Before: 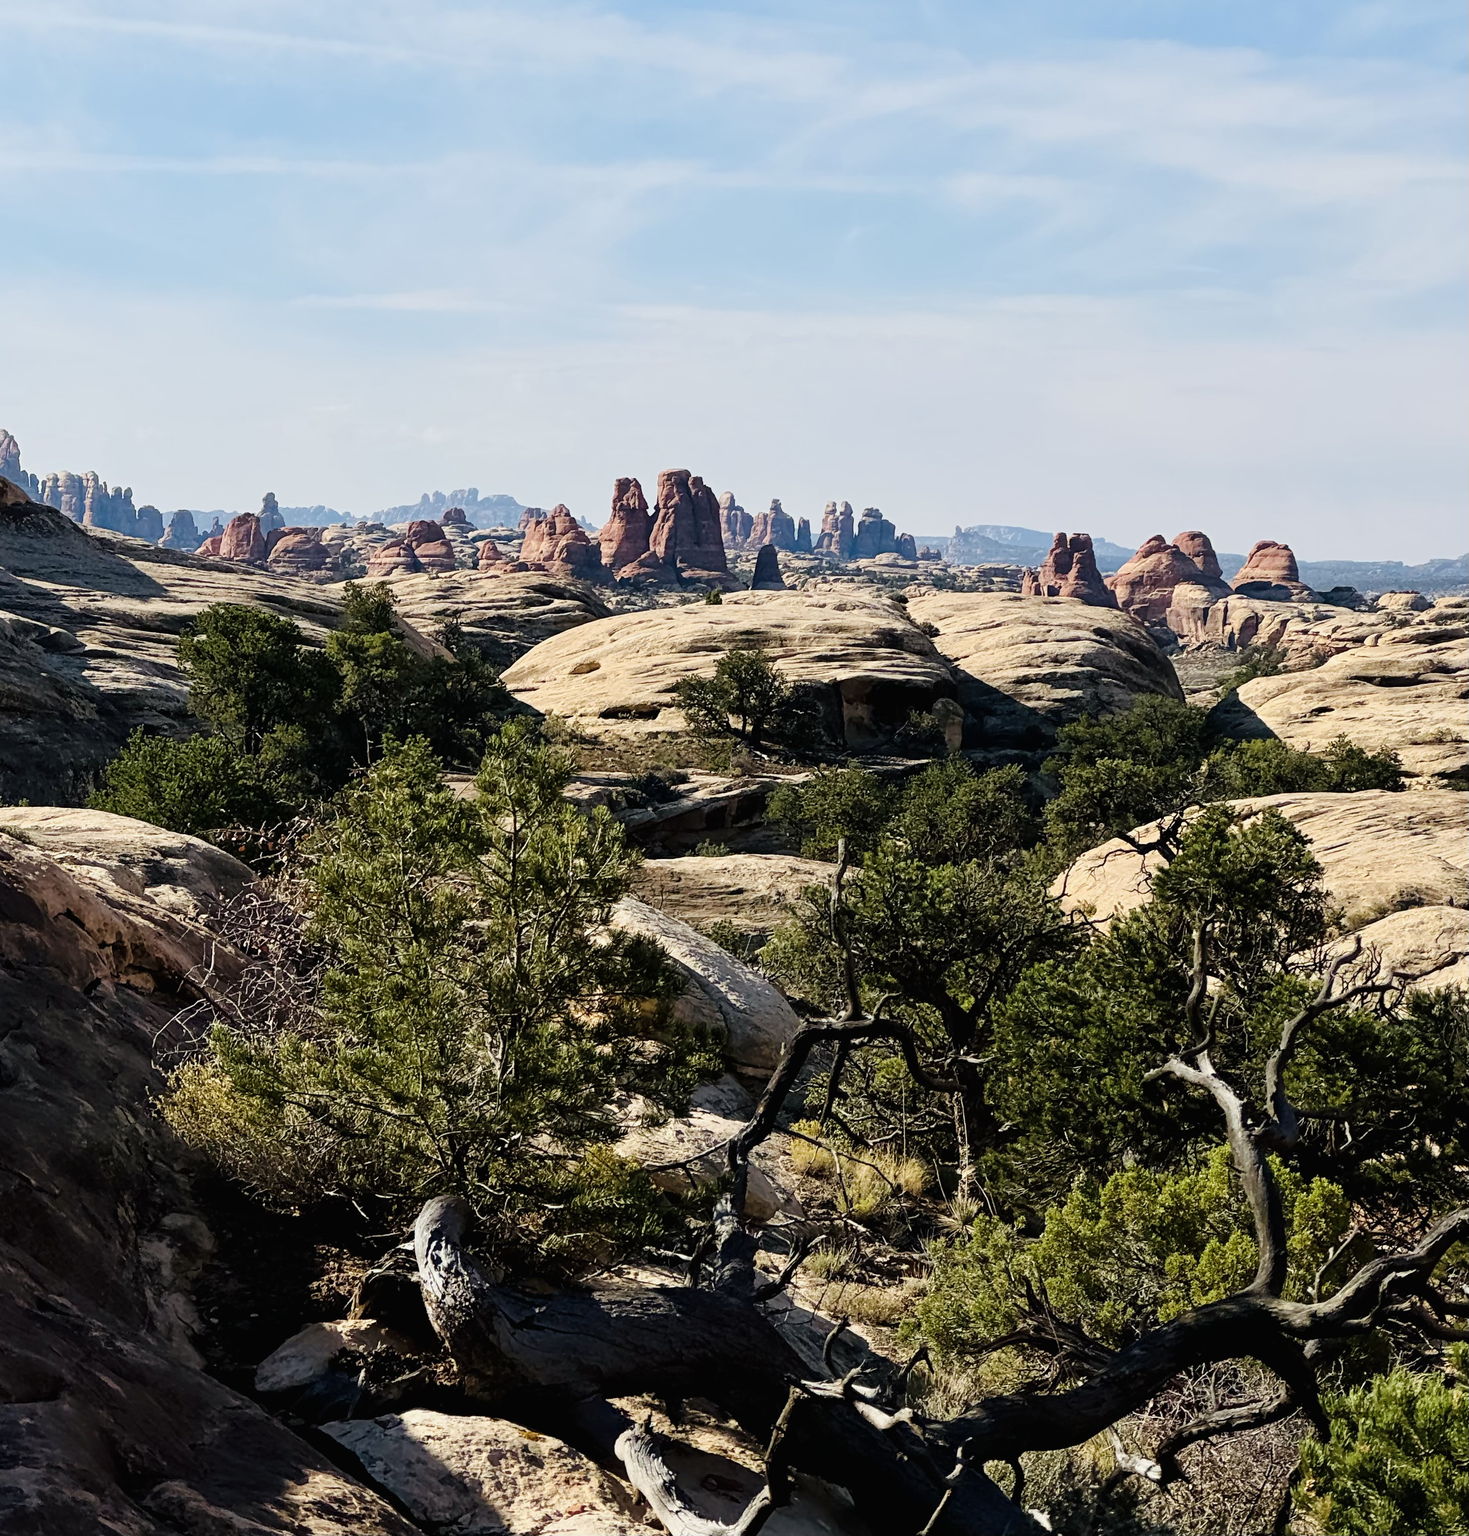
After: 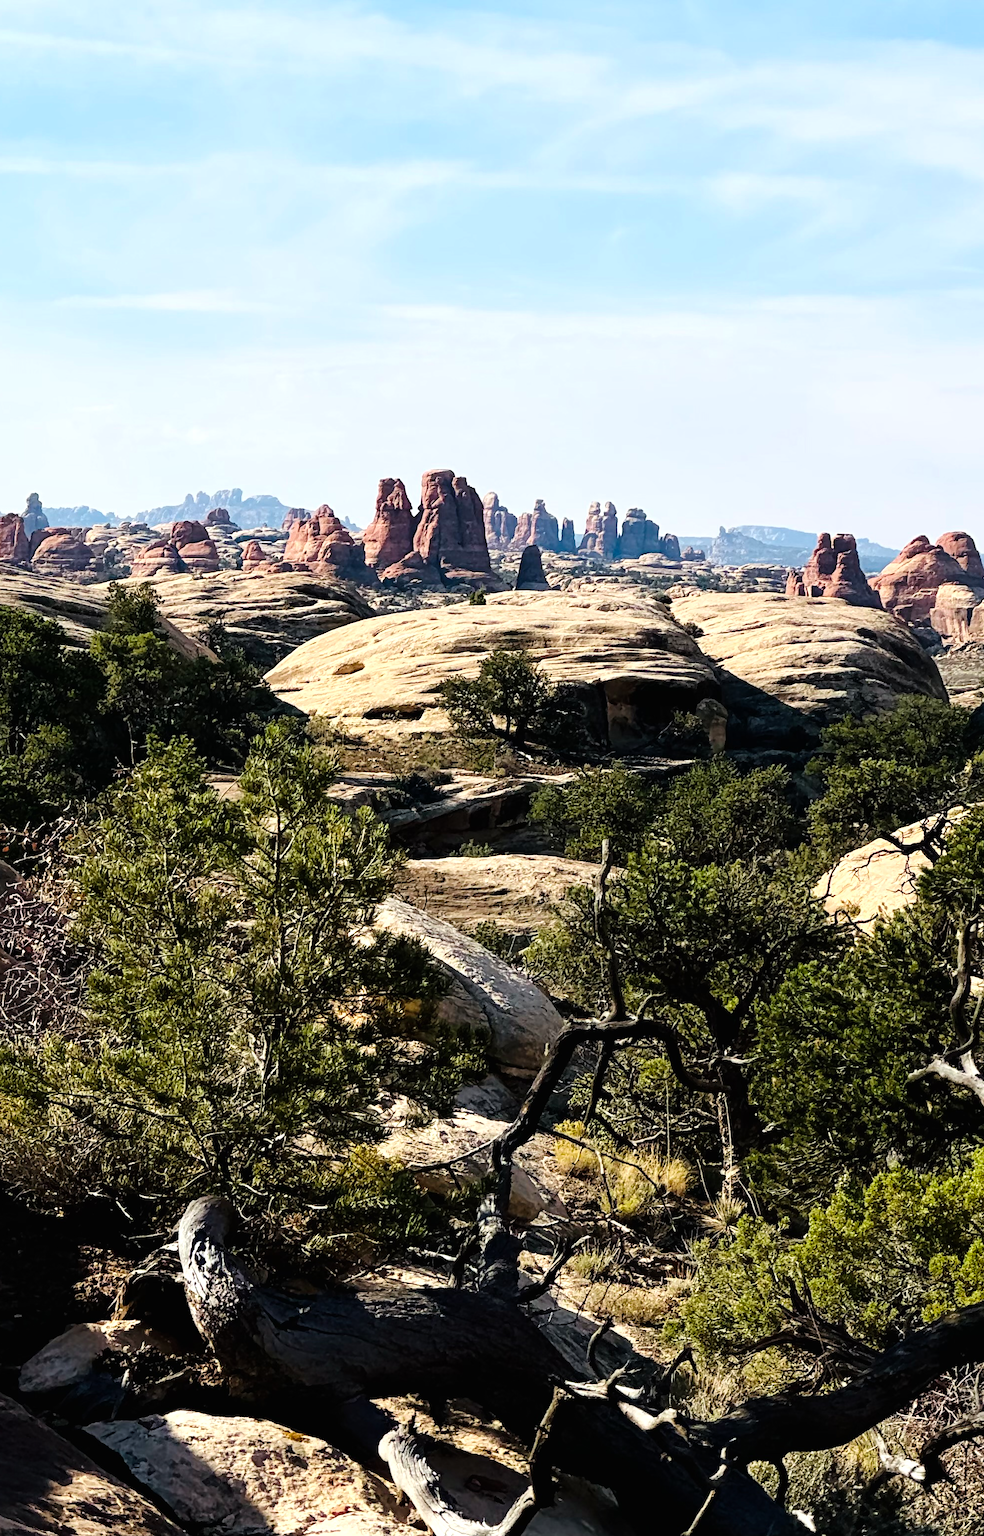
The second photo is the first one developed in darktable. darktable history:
tone equalizer: -8 EV -0.426 EV, -7 EV -0.426 EV, -6 EV -0.352 EV, -5 EV -0.247 EV, -3 EV 0.194 EV, -2 EV 0.325 EV, -1 EV 0.391 EV, +0 EV 0.436 EV, mask exposure compensation -0.505 EV
crop and rotate: left 16.107%, right 16.857%
